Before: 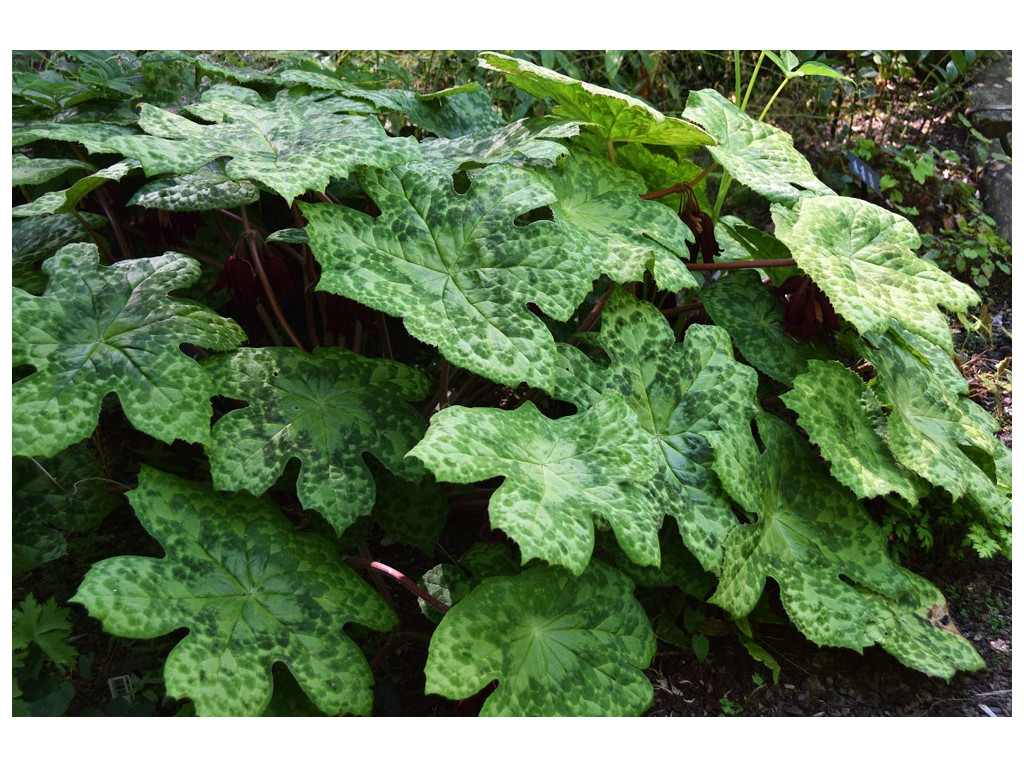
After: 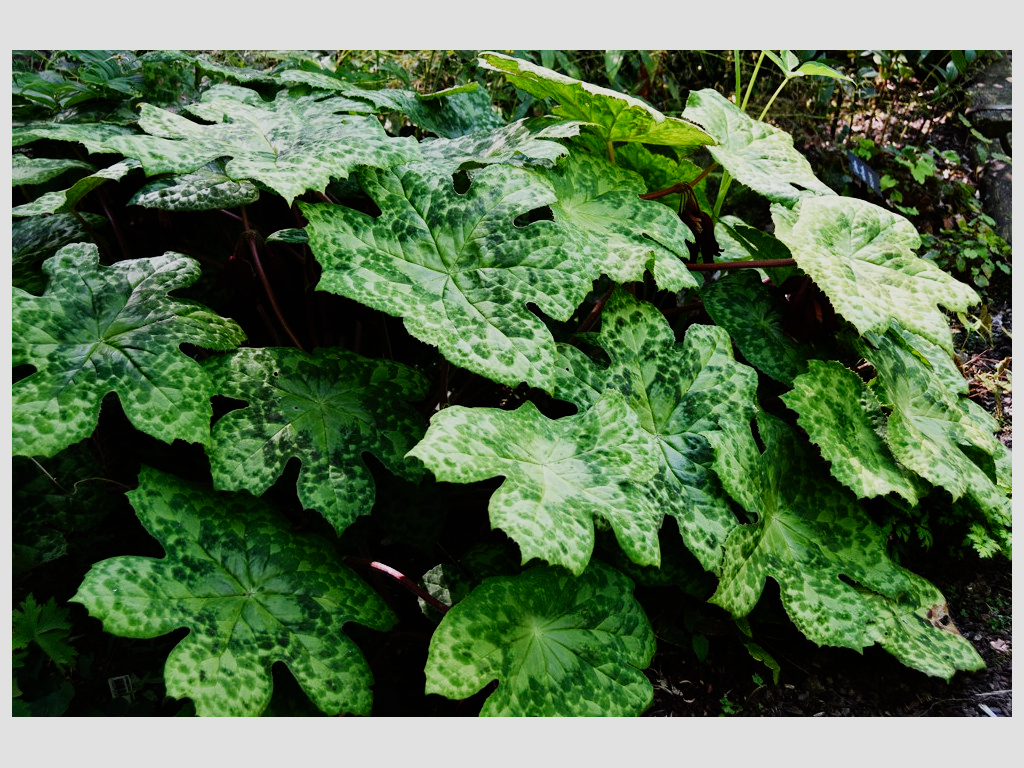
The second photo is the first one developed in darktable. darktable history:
sigmoid: contrast 1.7, skew -0.2, preserve hue 0%, red attenuation 0.1, red rotation 0.035, green attenuation 0.1, green rotation -0.017, blue attenuation 0.15, blue rotation -0.052, base primaries Rec2020
